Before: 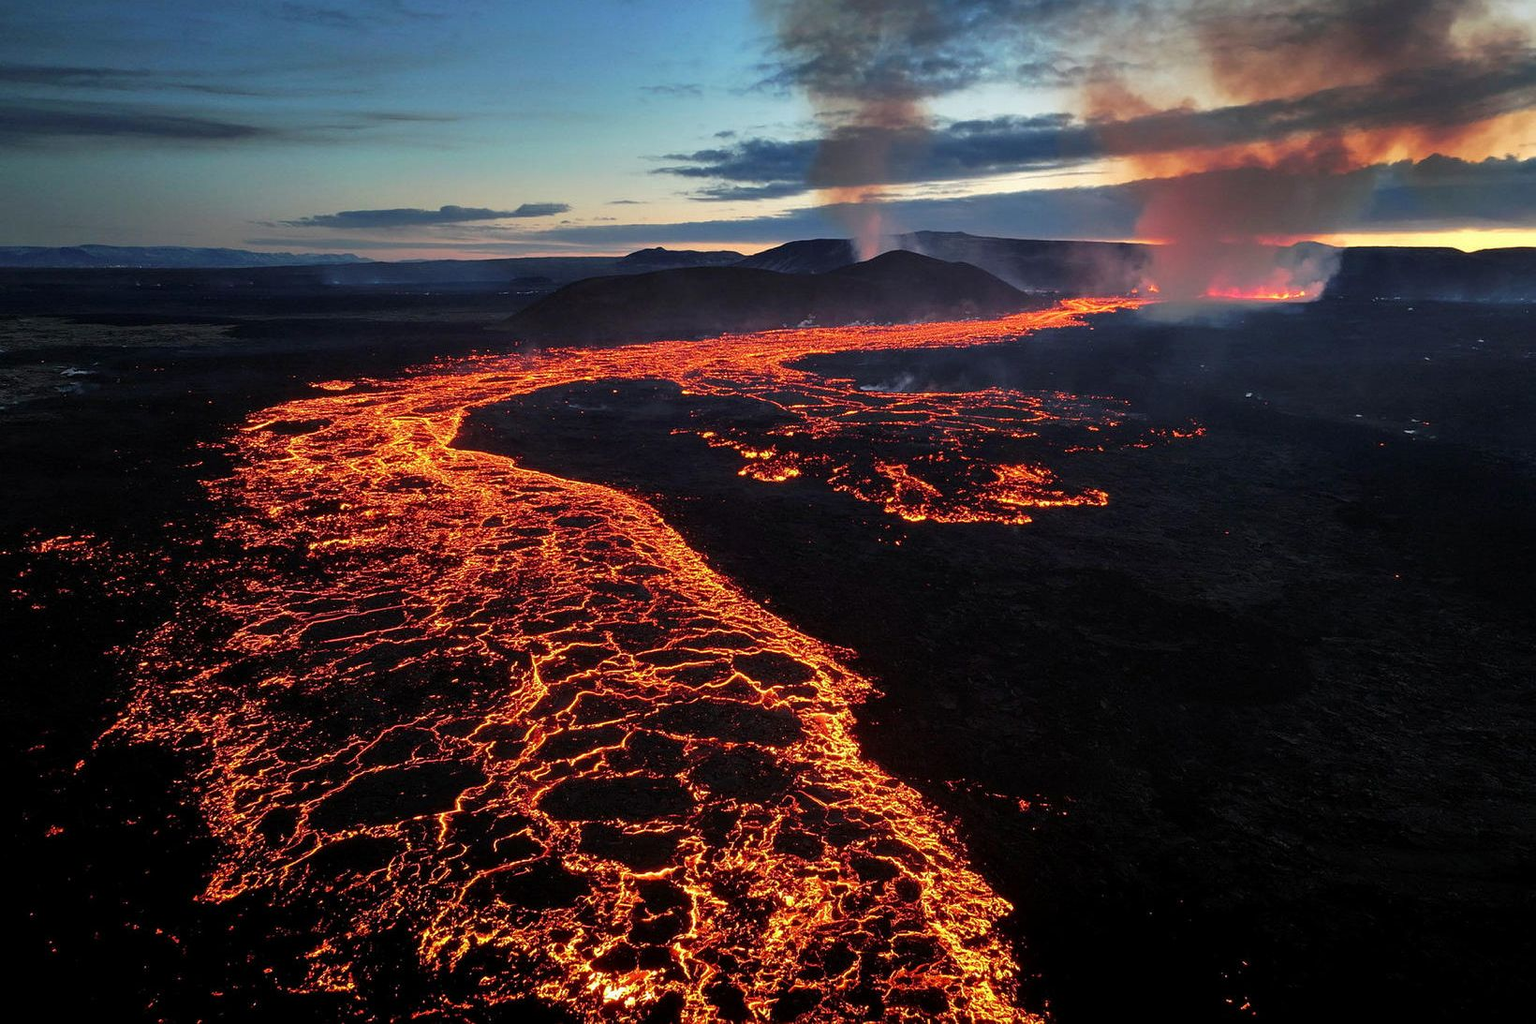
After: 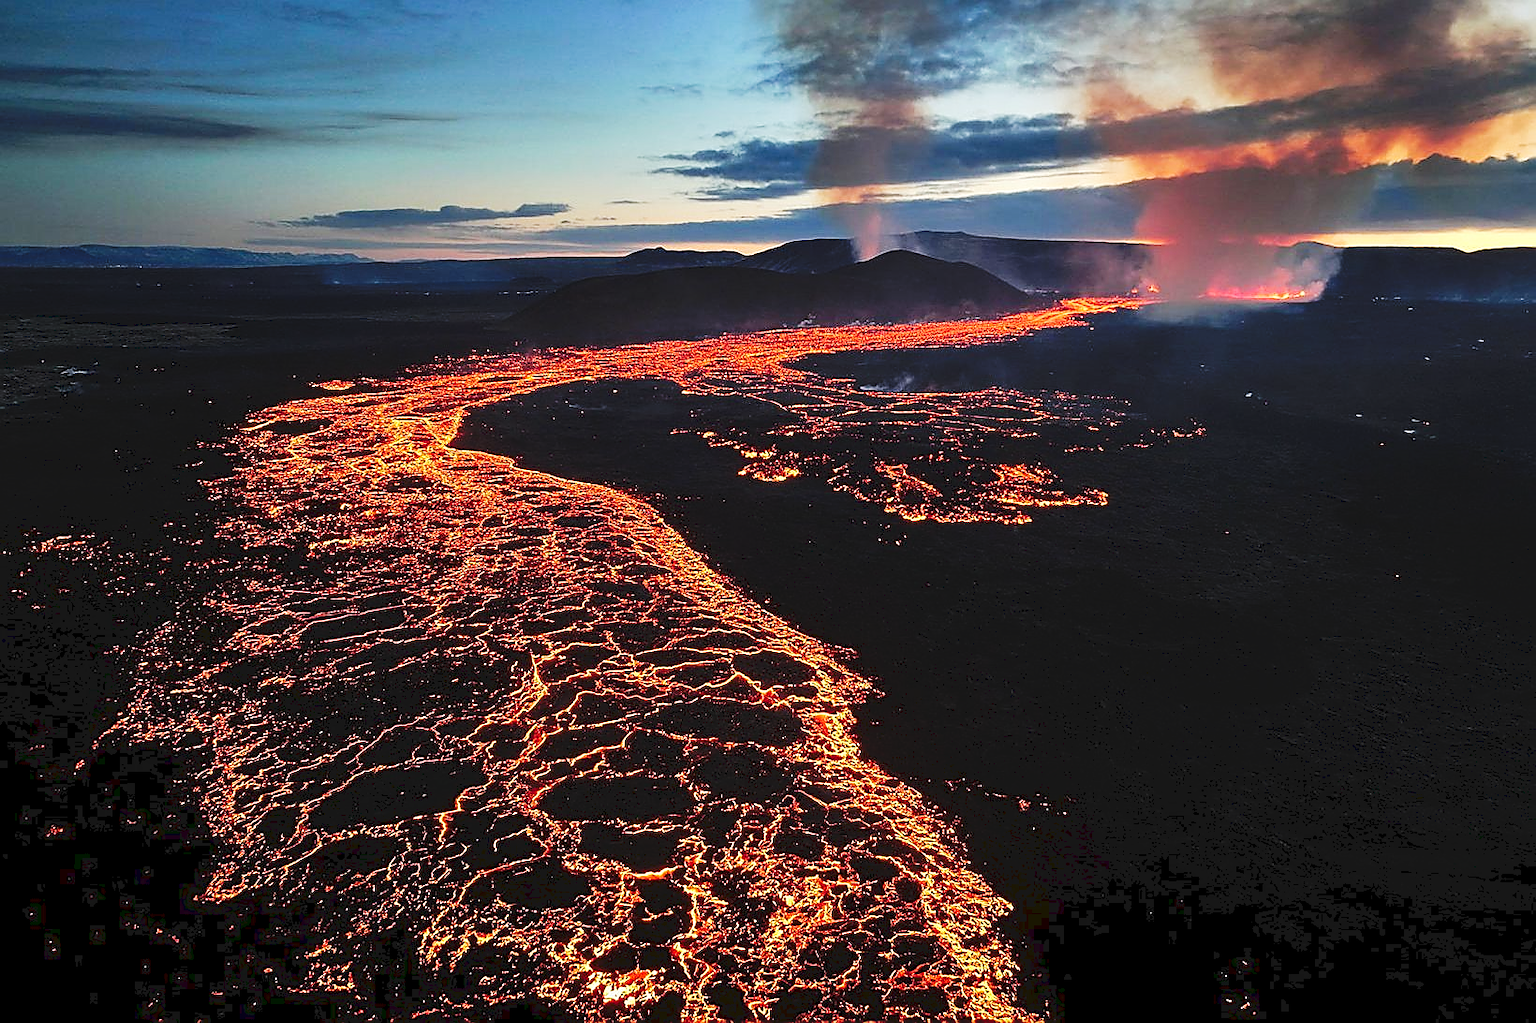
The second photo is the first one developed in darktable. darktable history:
tone curve: curves: ch0 [(0, 0) (0.003, 0.072) (0.011, 0.077) (0.025, 0.082) (0.044, 0.094) (0.069, 0.106) (0.1, 0.125) (0.136, 0.145) (0.177, 0.173) (0.224, 0.216) (0.277, 0.281) (0.335, 0.356) (0.399, 0.436) (0.468, 0.53) (0.543, 0.629) (0.623, 0.724) (0.709, 0.808) (0.801, 0.88) (0.898, 0.941) (1, 1)], preserve colors none
sharpen: radius 1.359, amount 1.241, threshold 0.69
